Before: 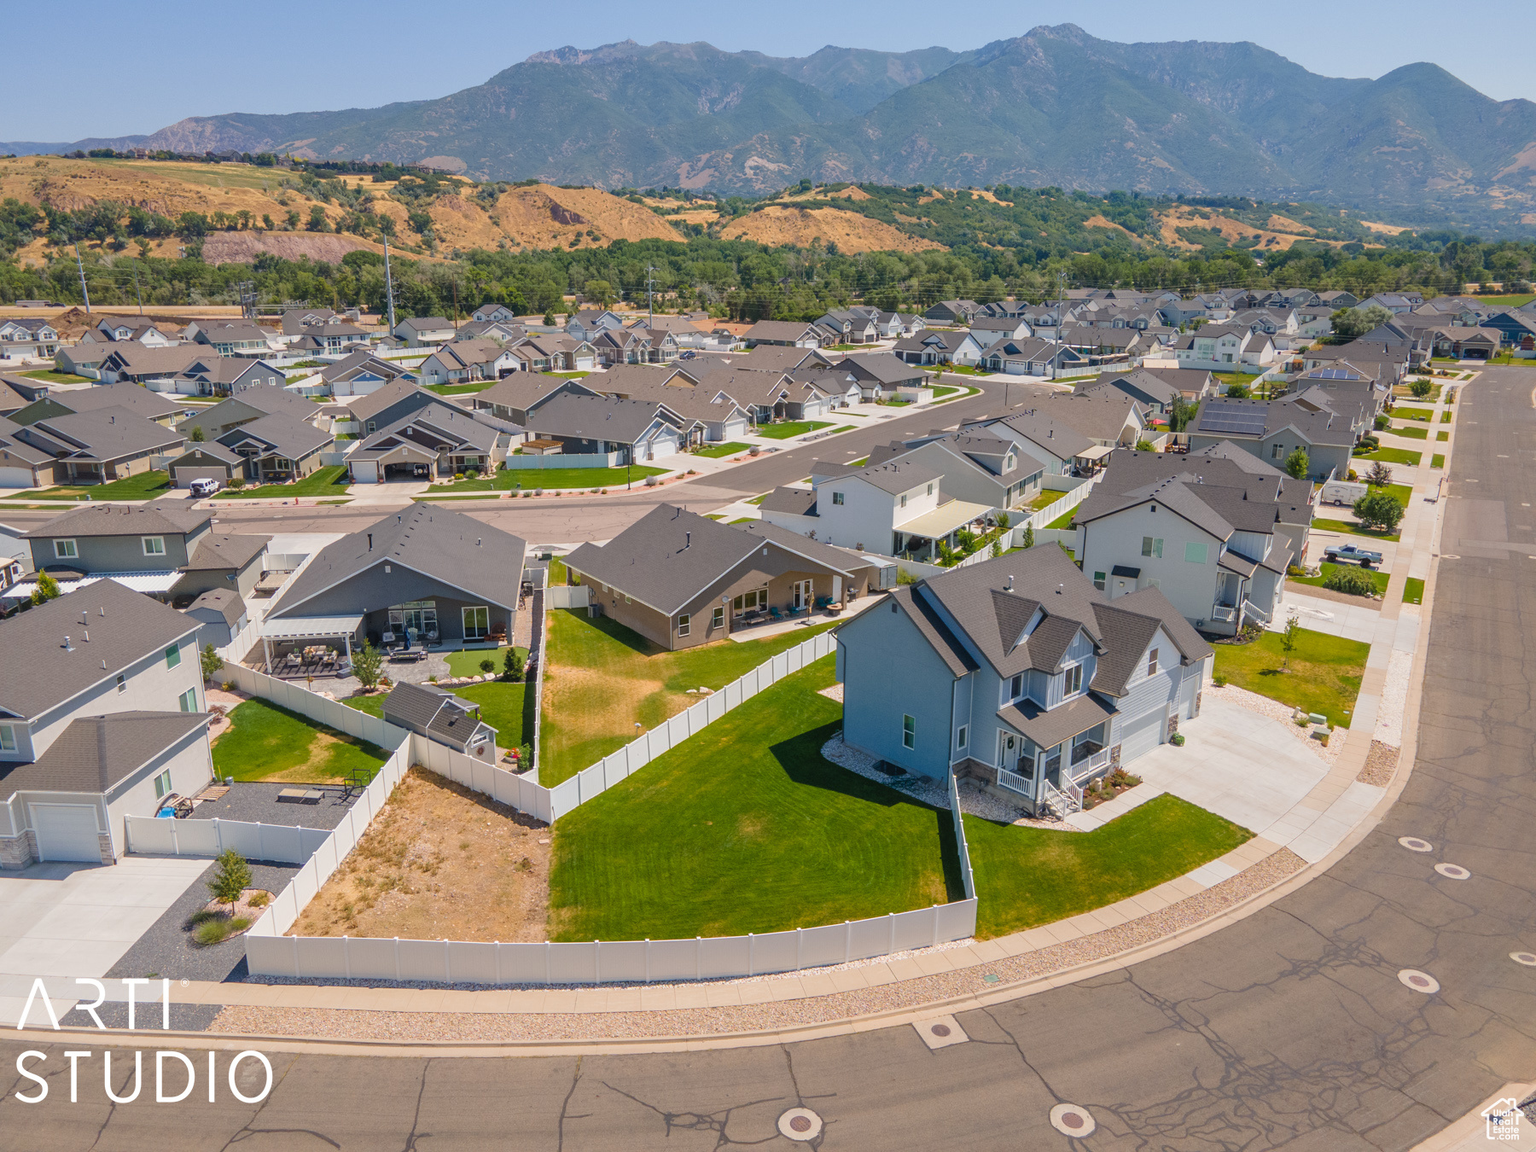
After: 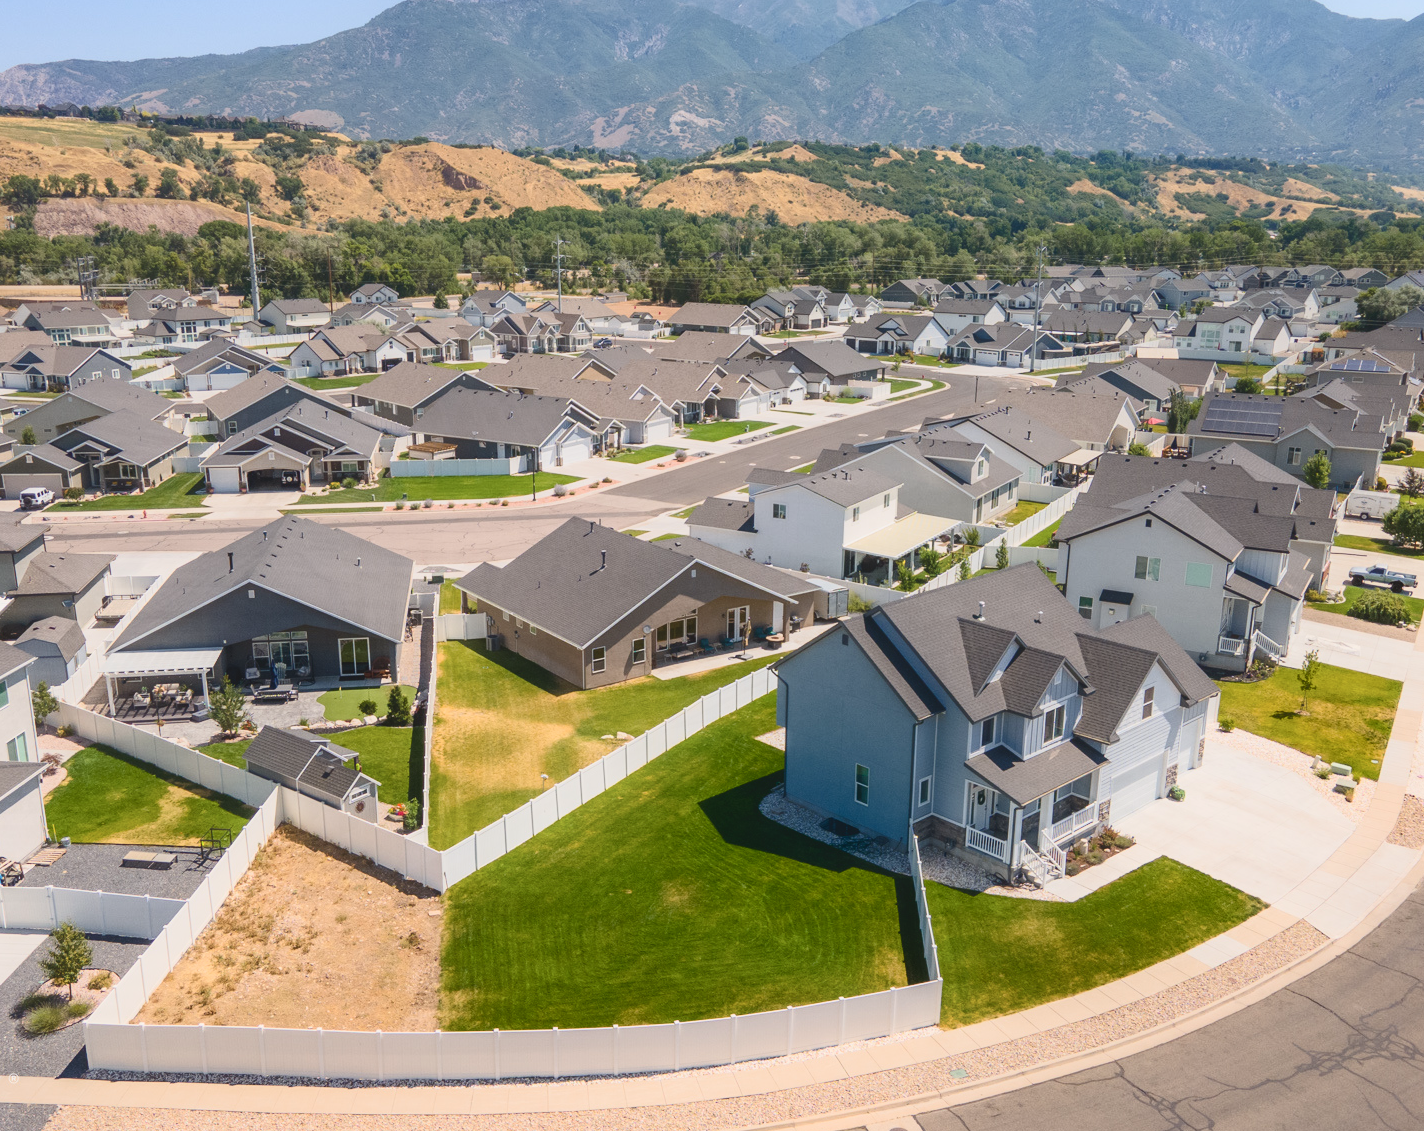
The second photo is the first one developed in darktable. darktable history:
crop: left 11.321%, top 5.418%, right 9.56%, bottom 10.736%
contrast equalizer: octaves 7, y [[0.6 ×6], [0.55 ×6], [0 ×6], [0 ×6], [0 ×6]], mix -0.984
shadows and highlights: soften with gaussian
contrast brightness saturation: contrast 0.395, brightness 0.104
